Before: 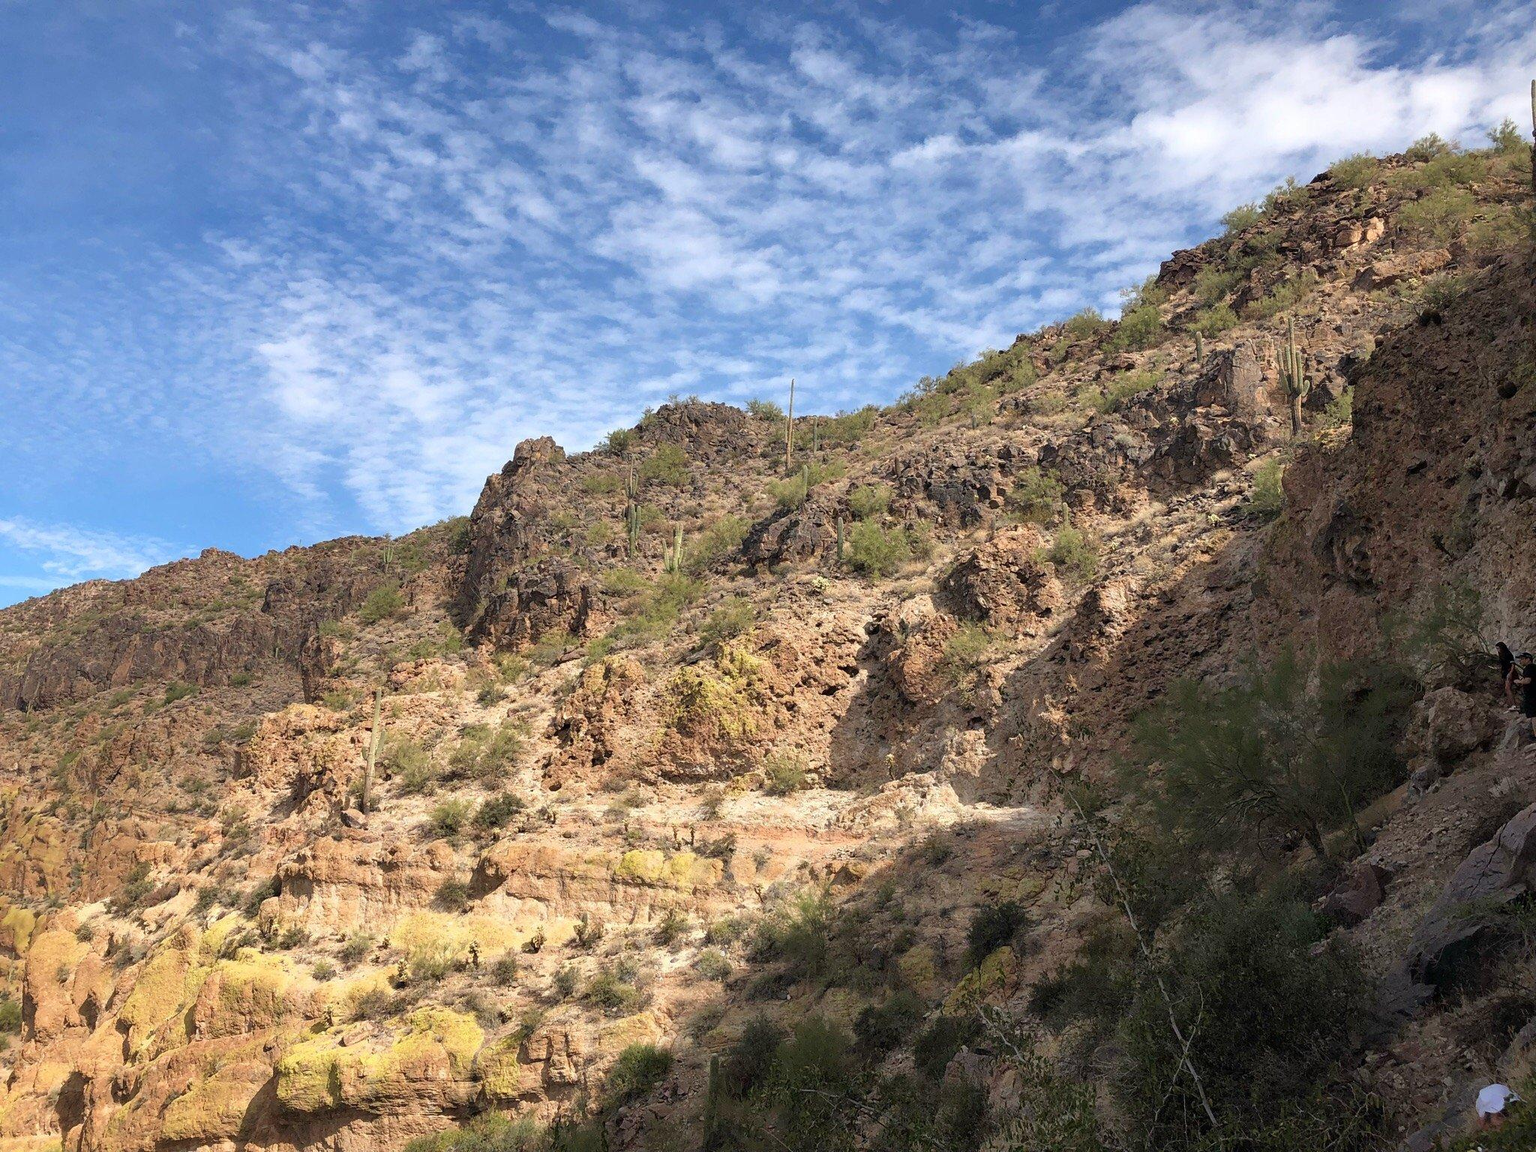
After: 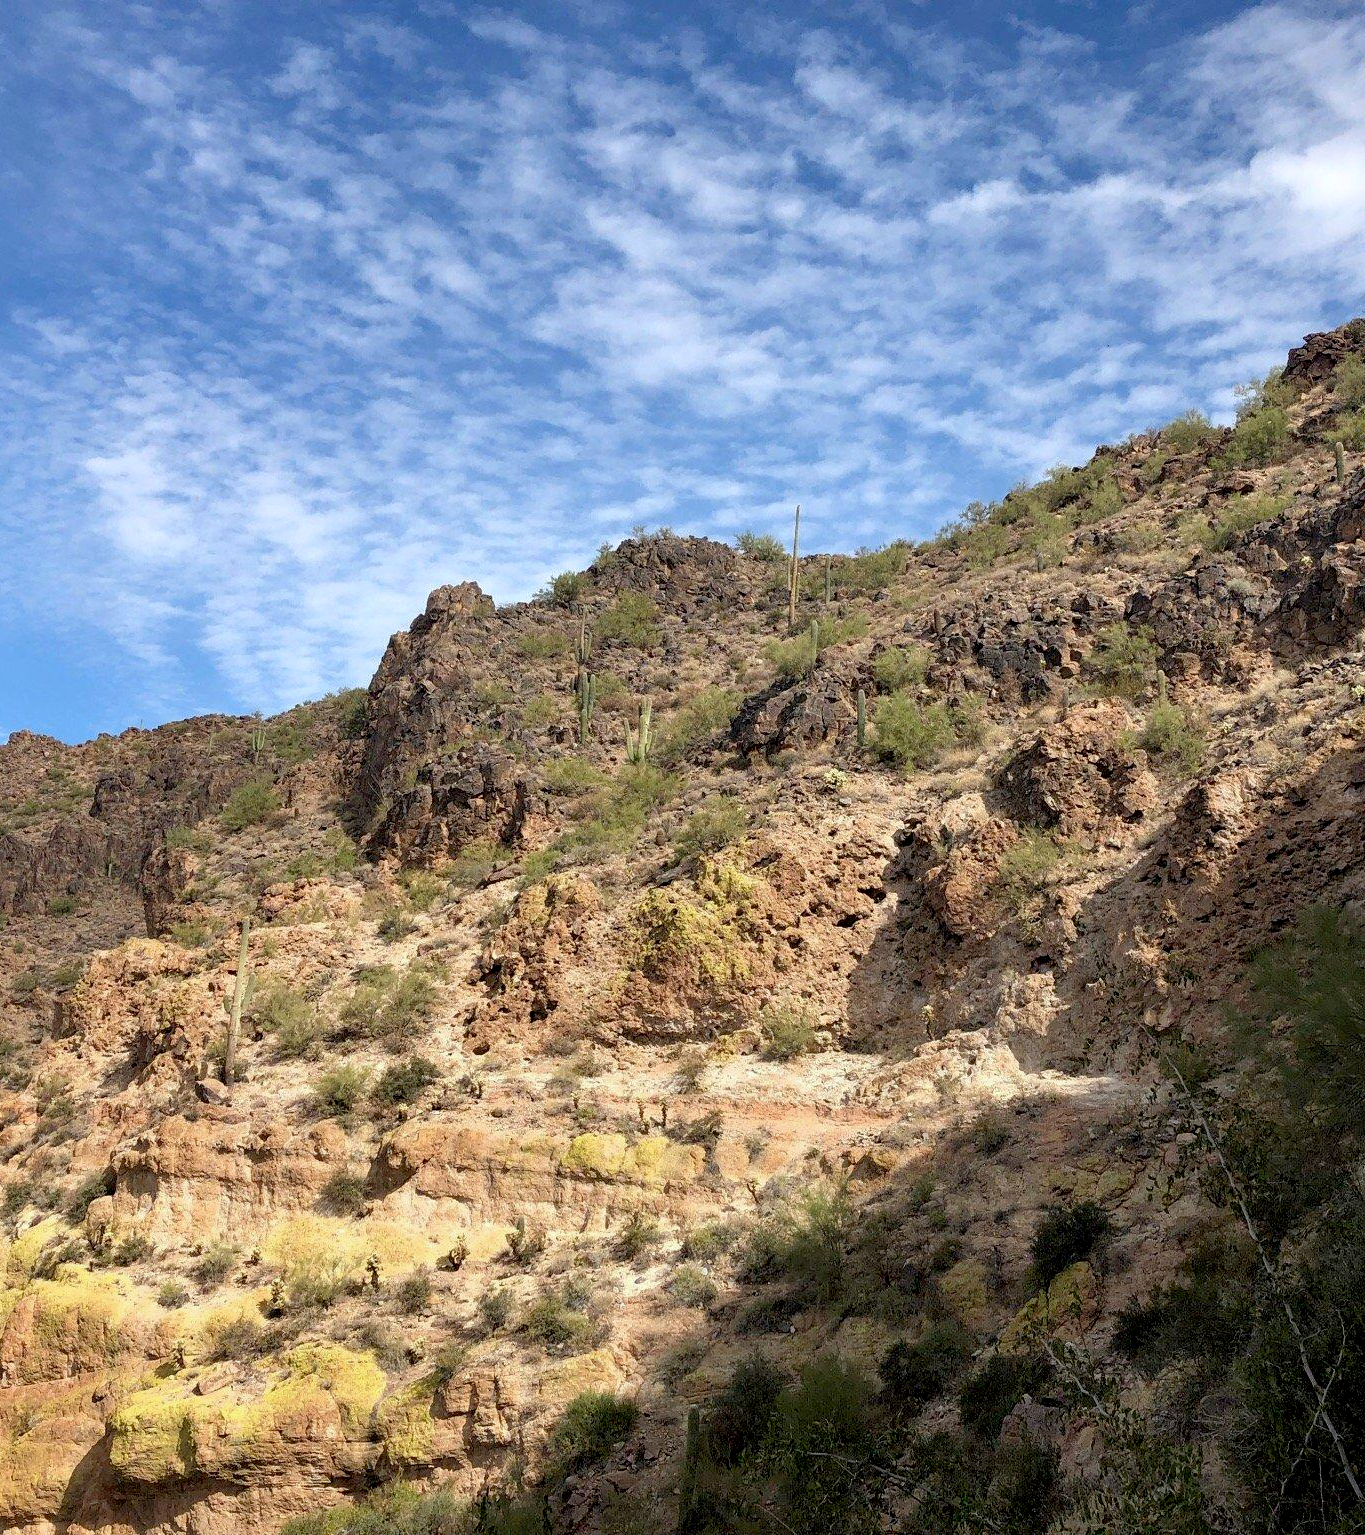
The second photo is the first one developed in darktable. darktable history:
white balance: red 0.986, blue 1.01
crop and rotate: left 12.673%, right 20.66%
exposure: black level correction 0.011, compensate highlight preservation false
